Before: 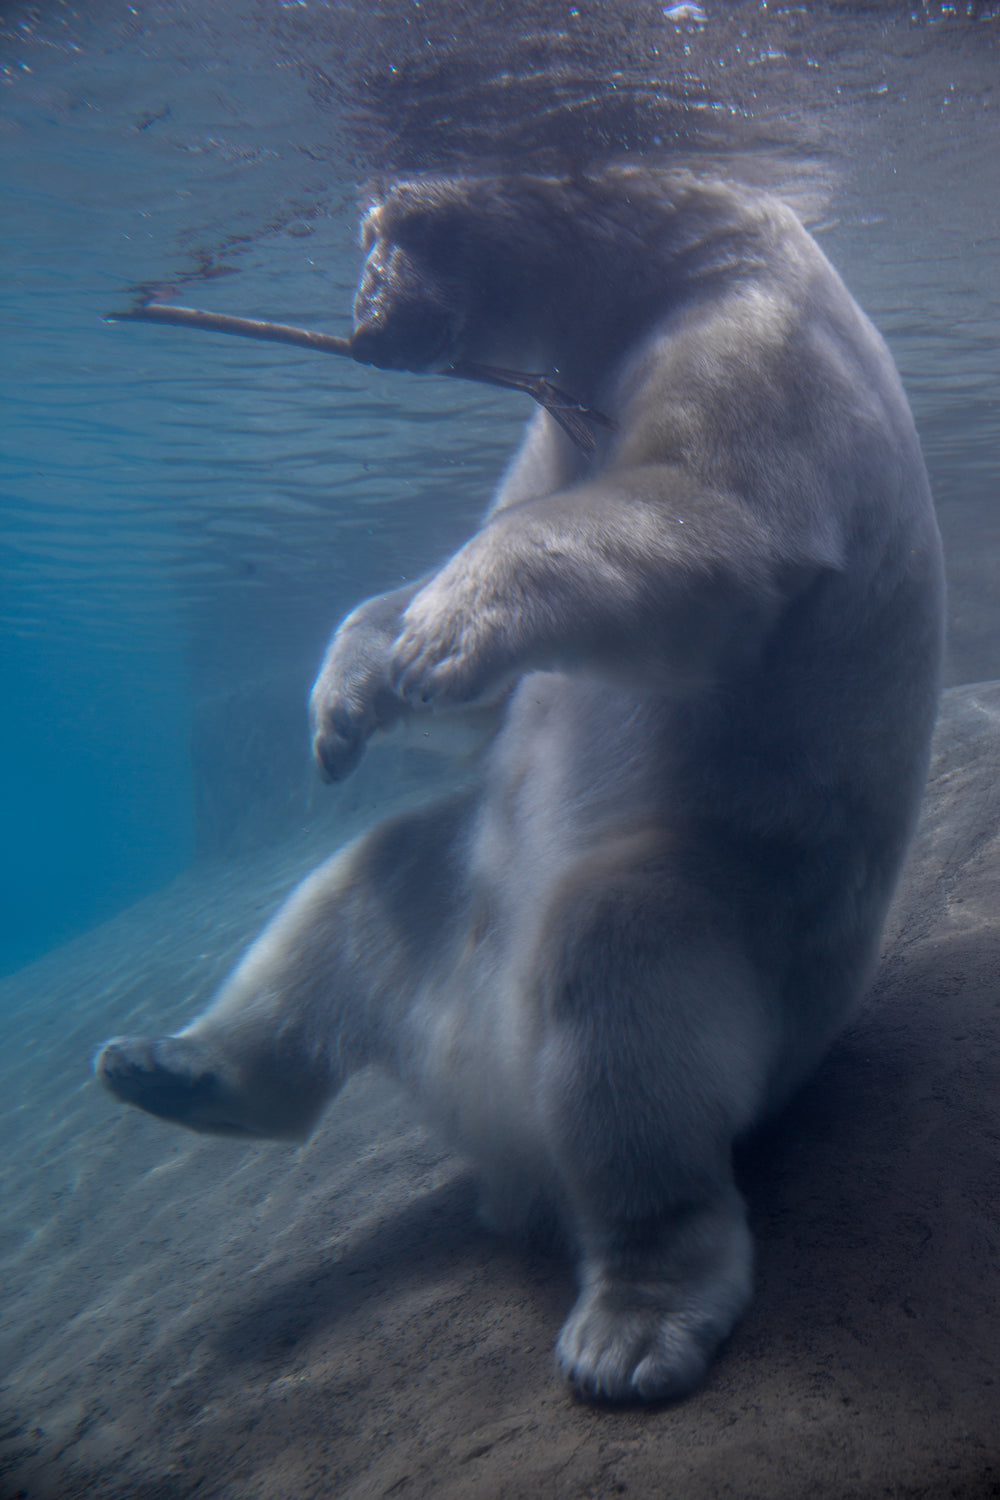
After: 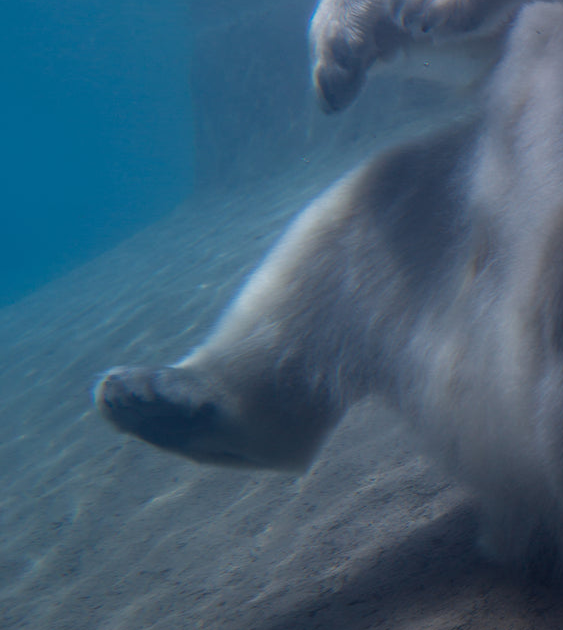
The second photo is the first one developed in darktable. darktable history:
crop: top 44.705%, right 43.696%, bottom 13.237%
